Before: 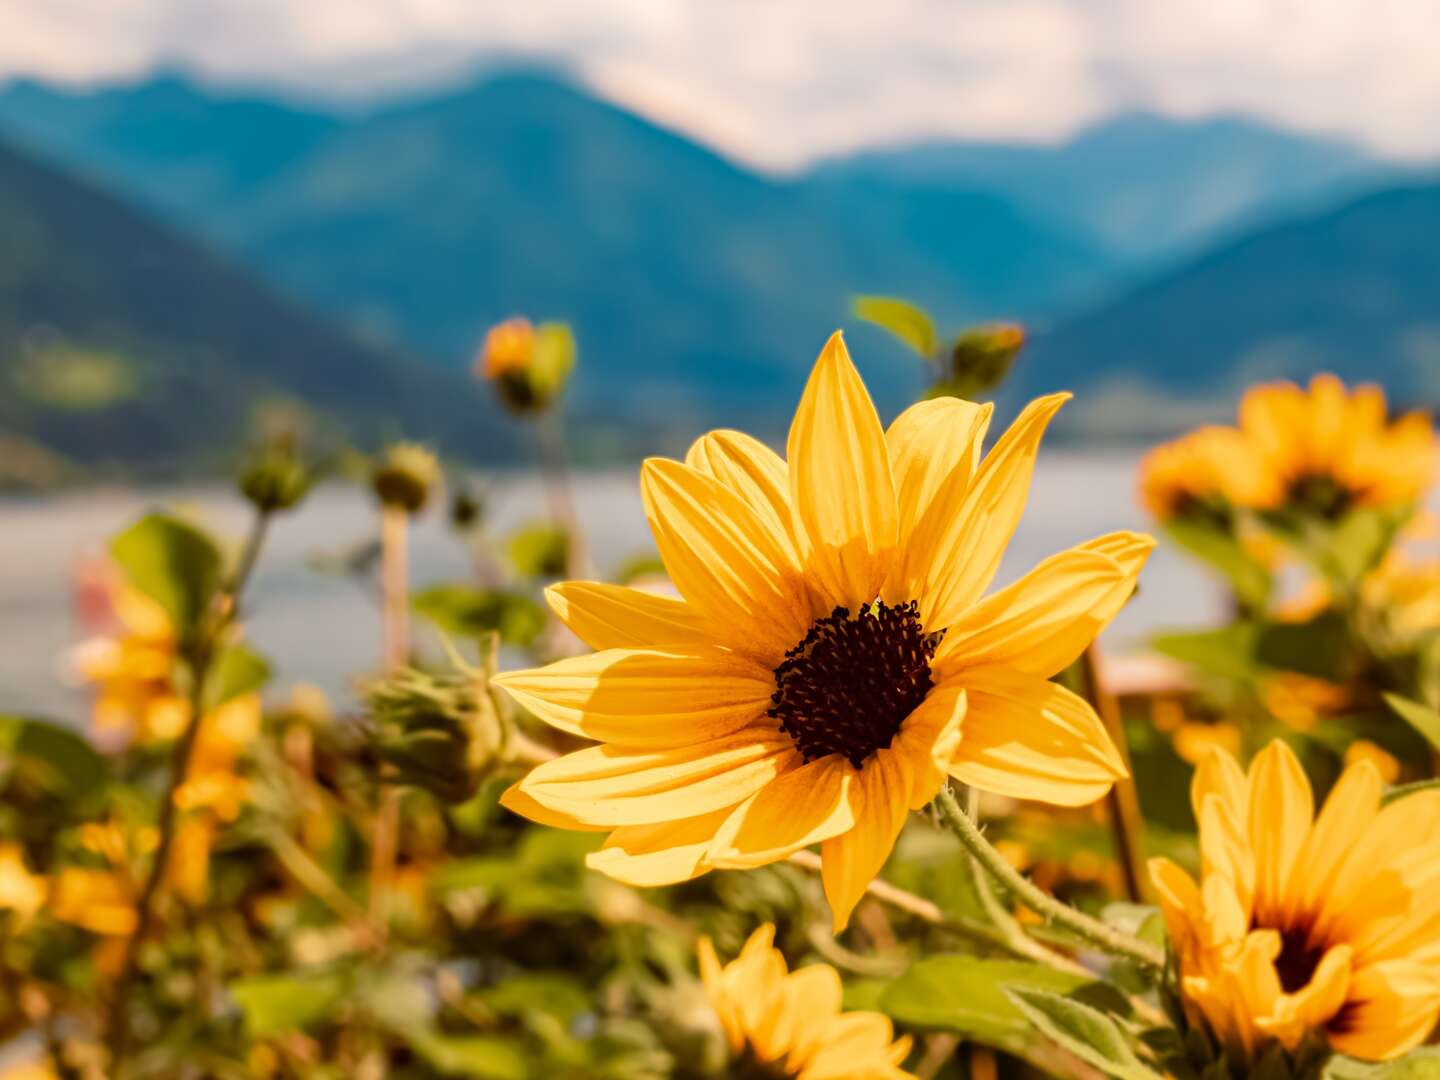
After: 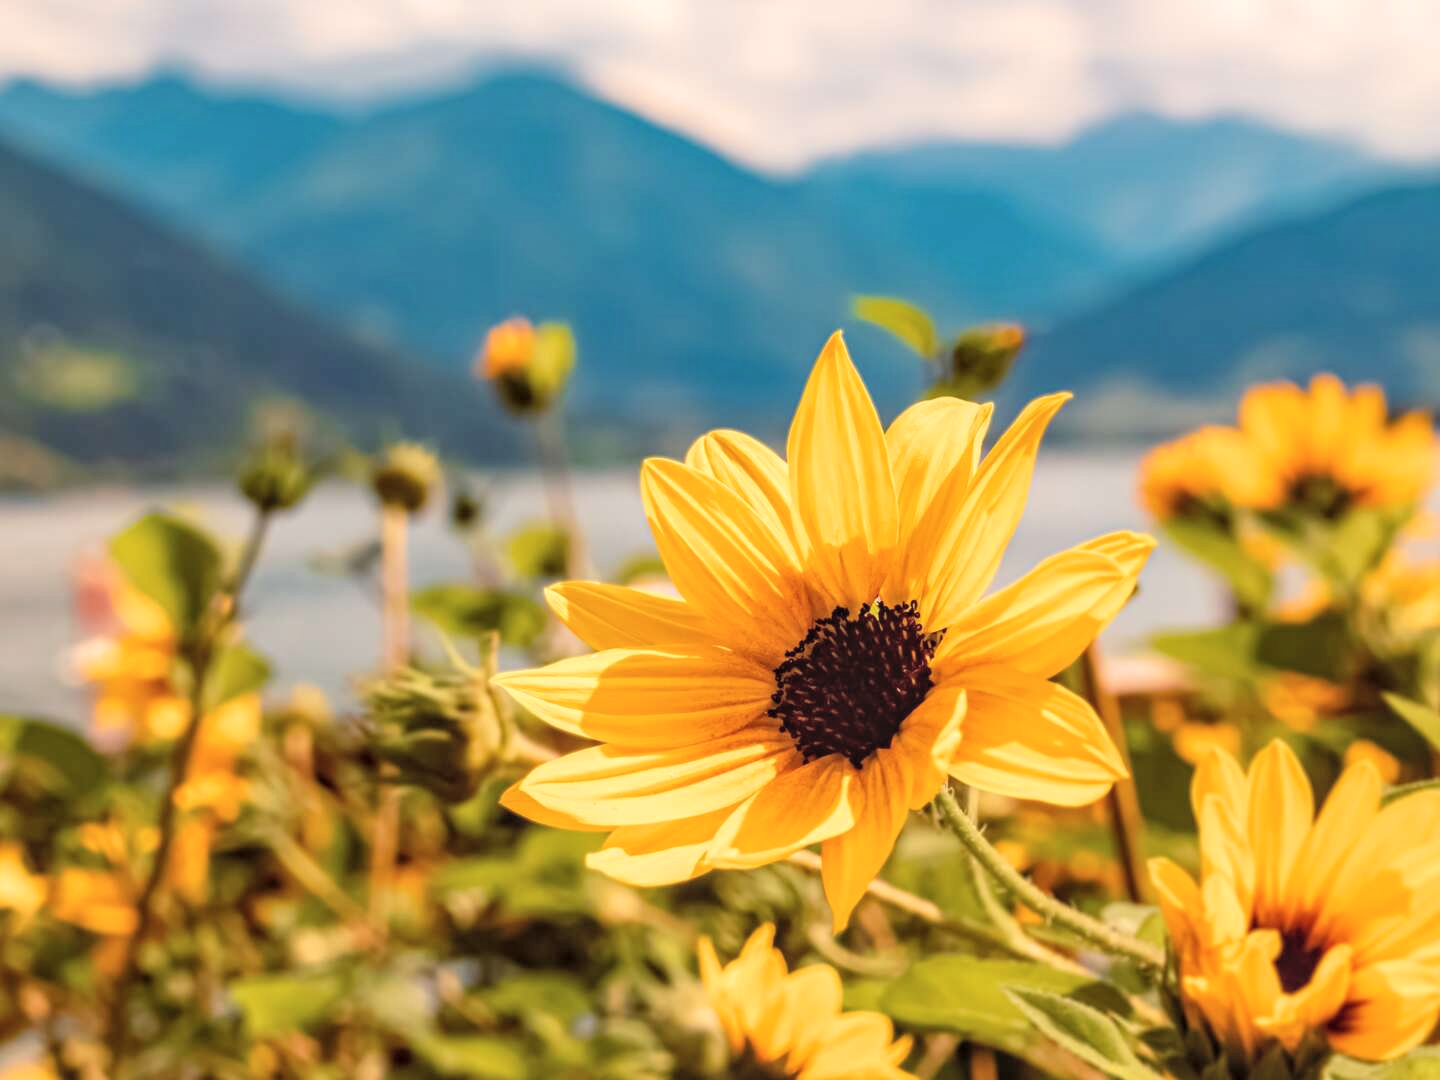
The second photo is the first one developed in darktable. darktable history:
contrast brightness saturation: brightness 0.13
local contrast: on, module defaults
